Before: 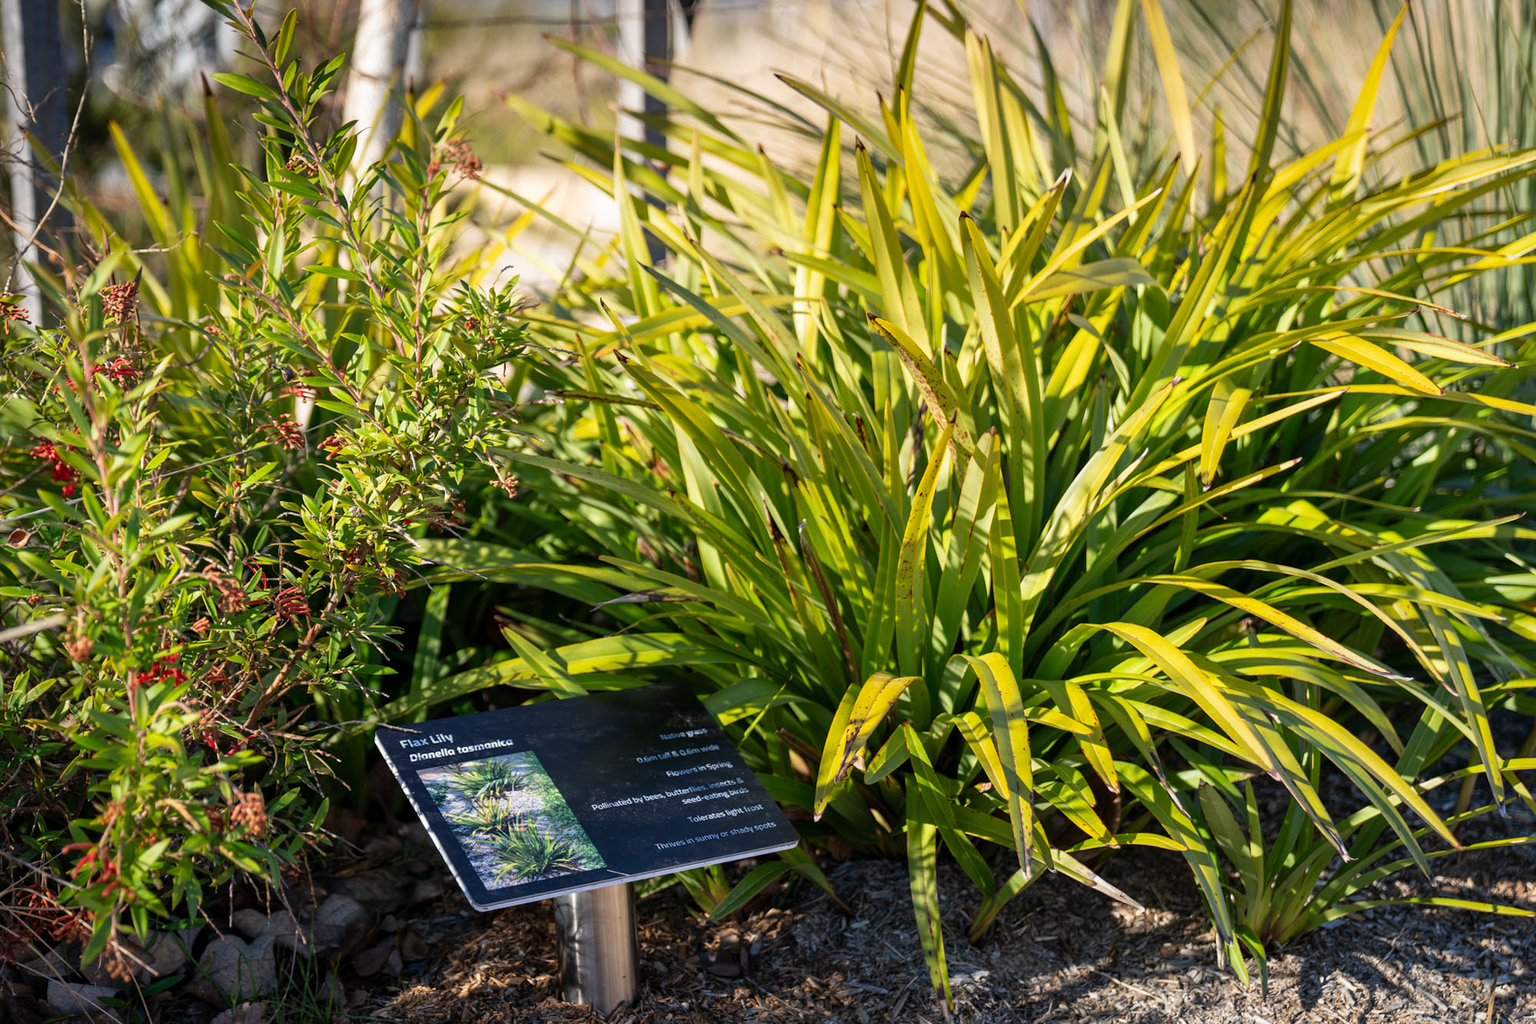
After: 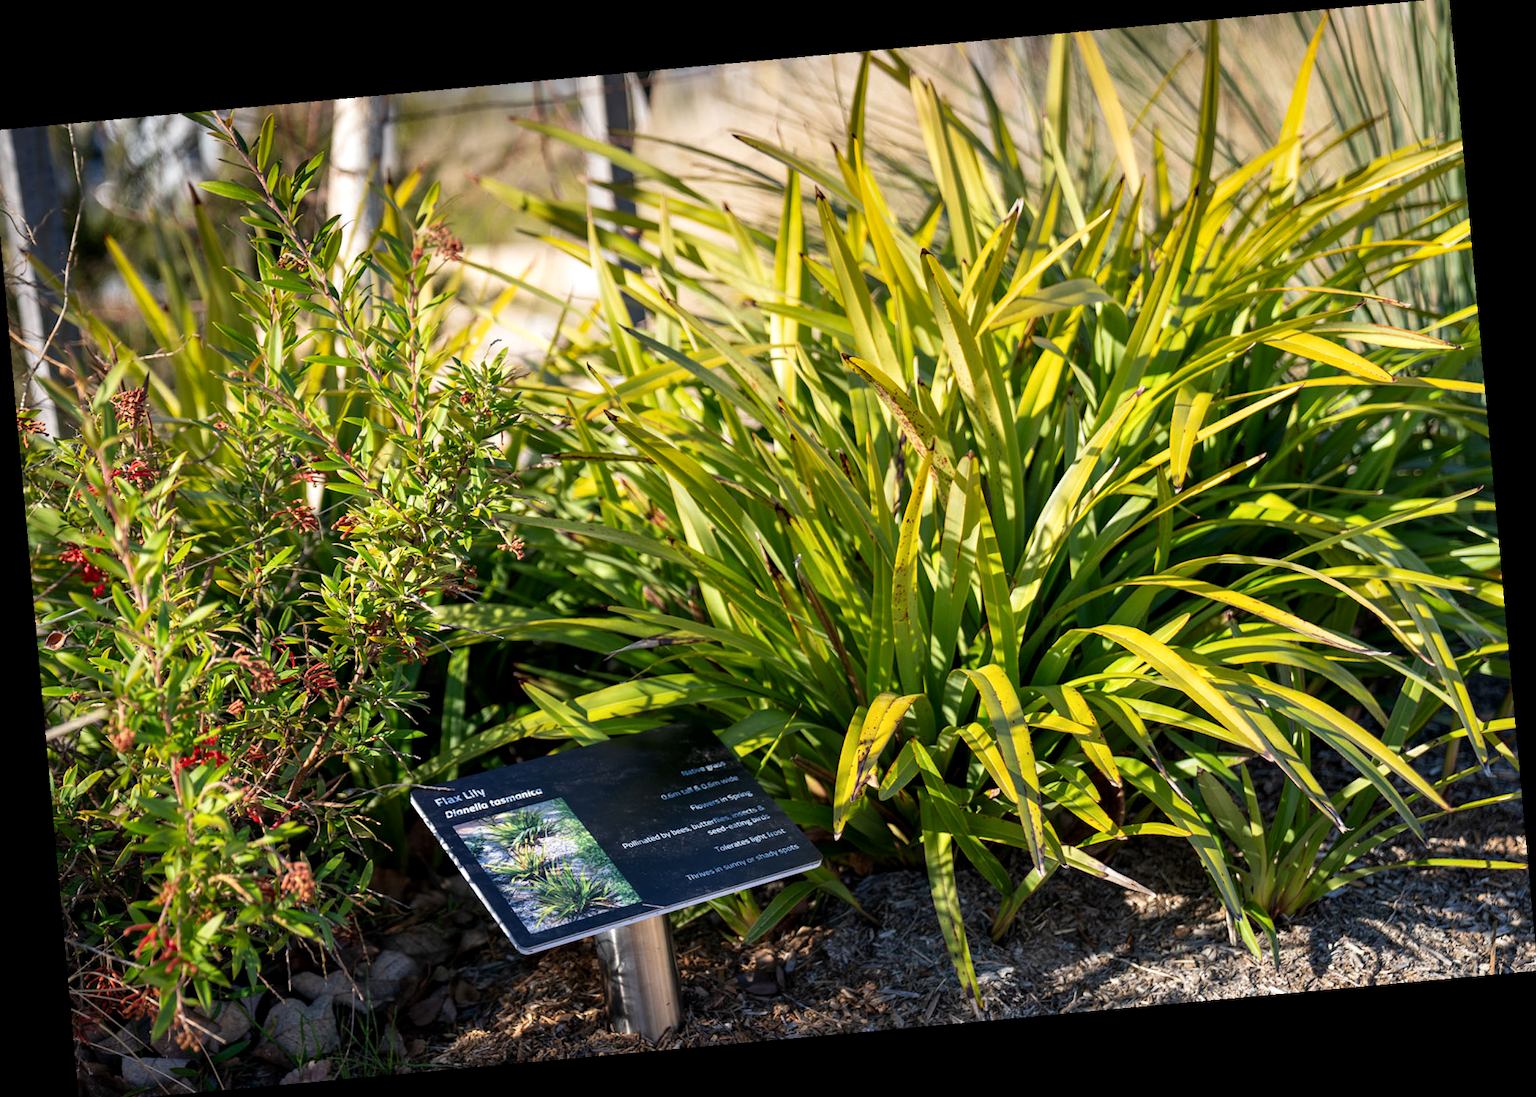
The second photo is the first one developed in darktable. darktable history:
contrast equalizer: octaves 7, y [[0.6 ×6], [0.55 ×6], [0 ×6], [0 ×6], [0 ×6]], mix 0.2
rotate and perspective: rotation -5.2°, automatic cropping off
crop and rotate: left 0.614%, top 0.179%, bottom 0.309%
